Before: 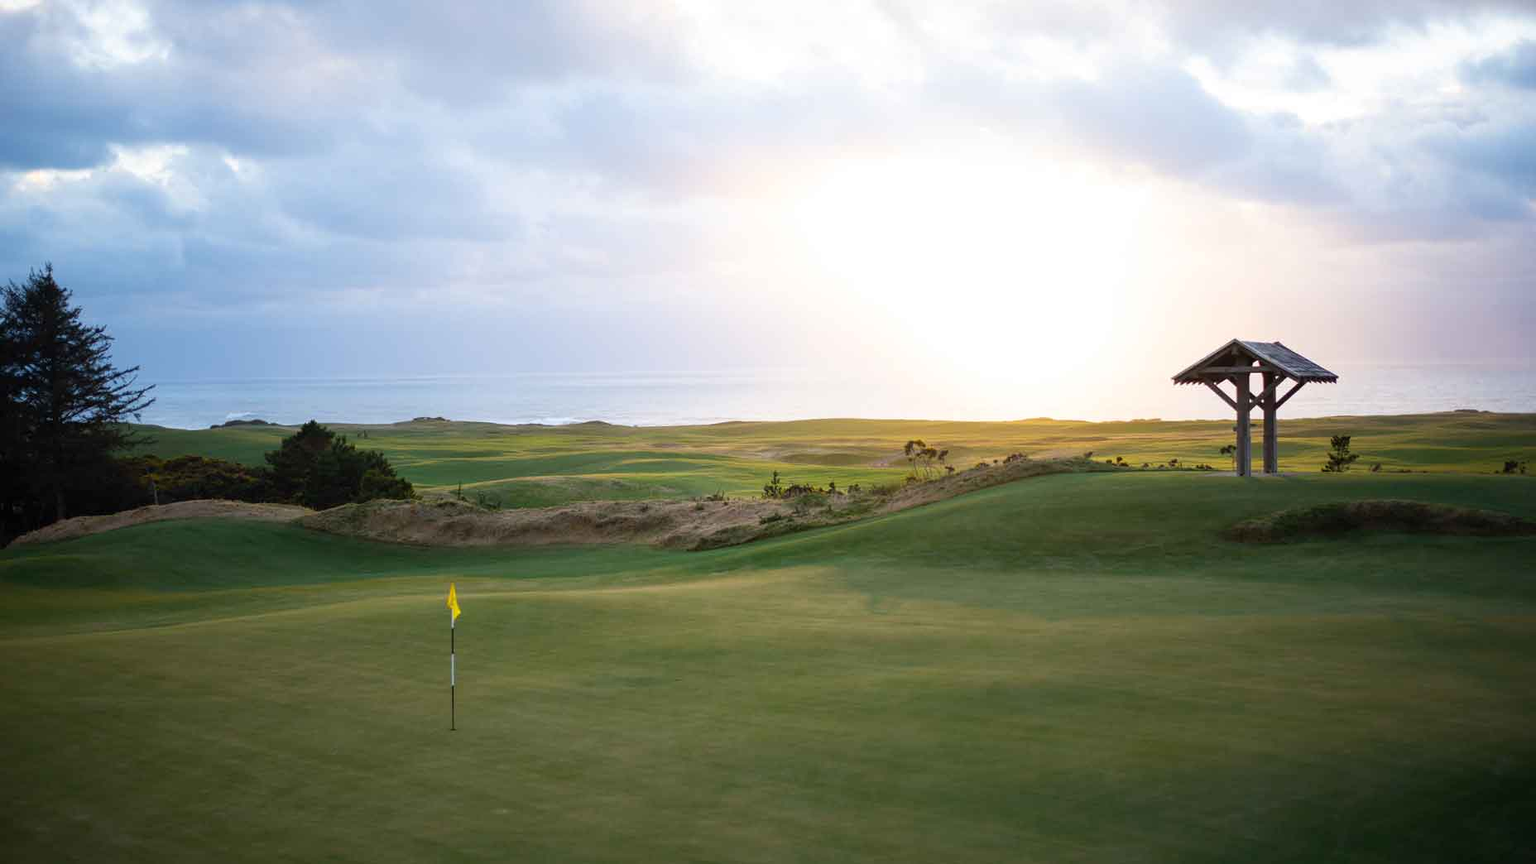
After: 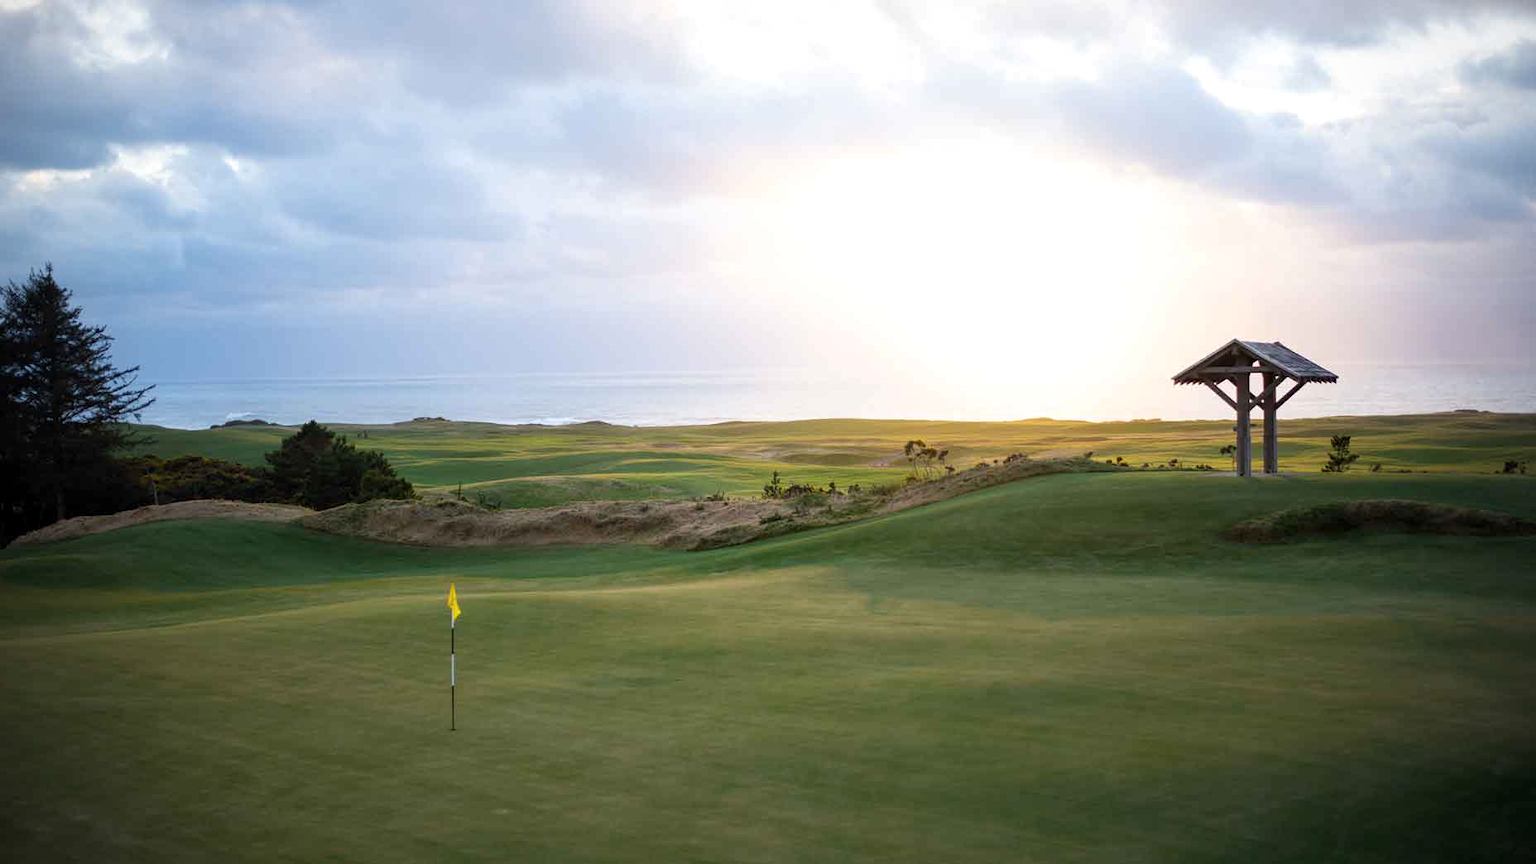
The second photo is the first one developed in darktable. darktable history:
vignetting: brightness -0.272
local contrast: highlights 100%, shadows 99%, detail 119%, midtone range 0.2
